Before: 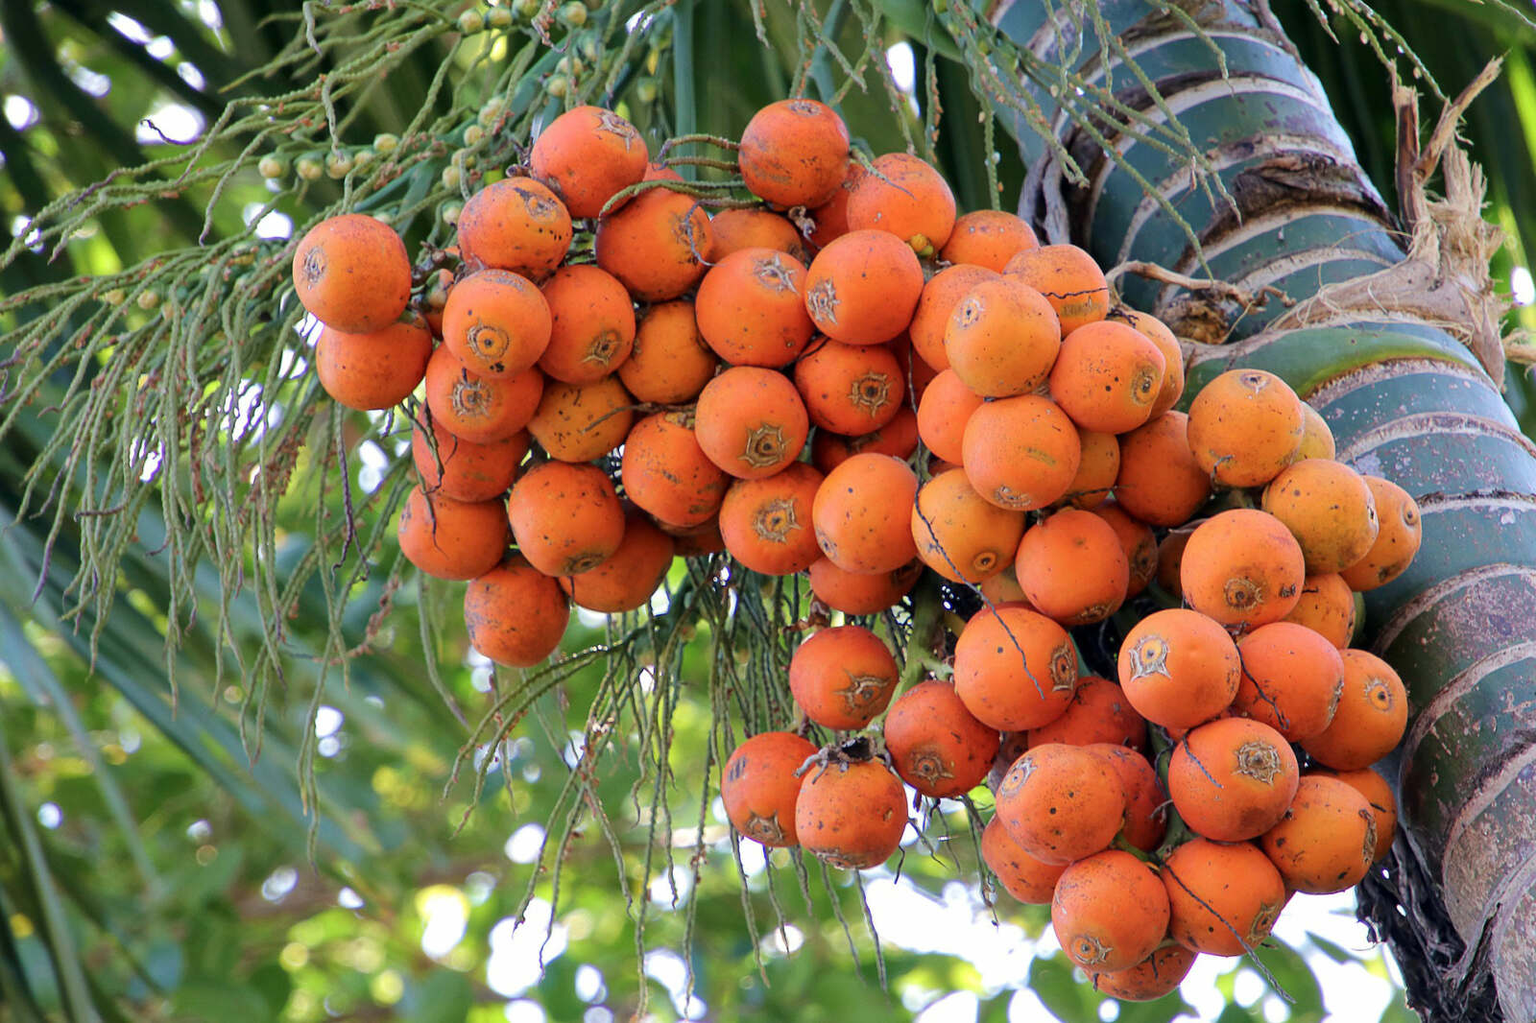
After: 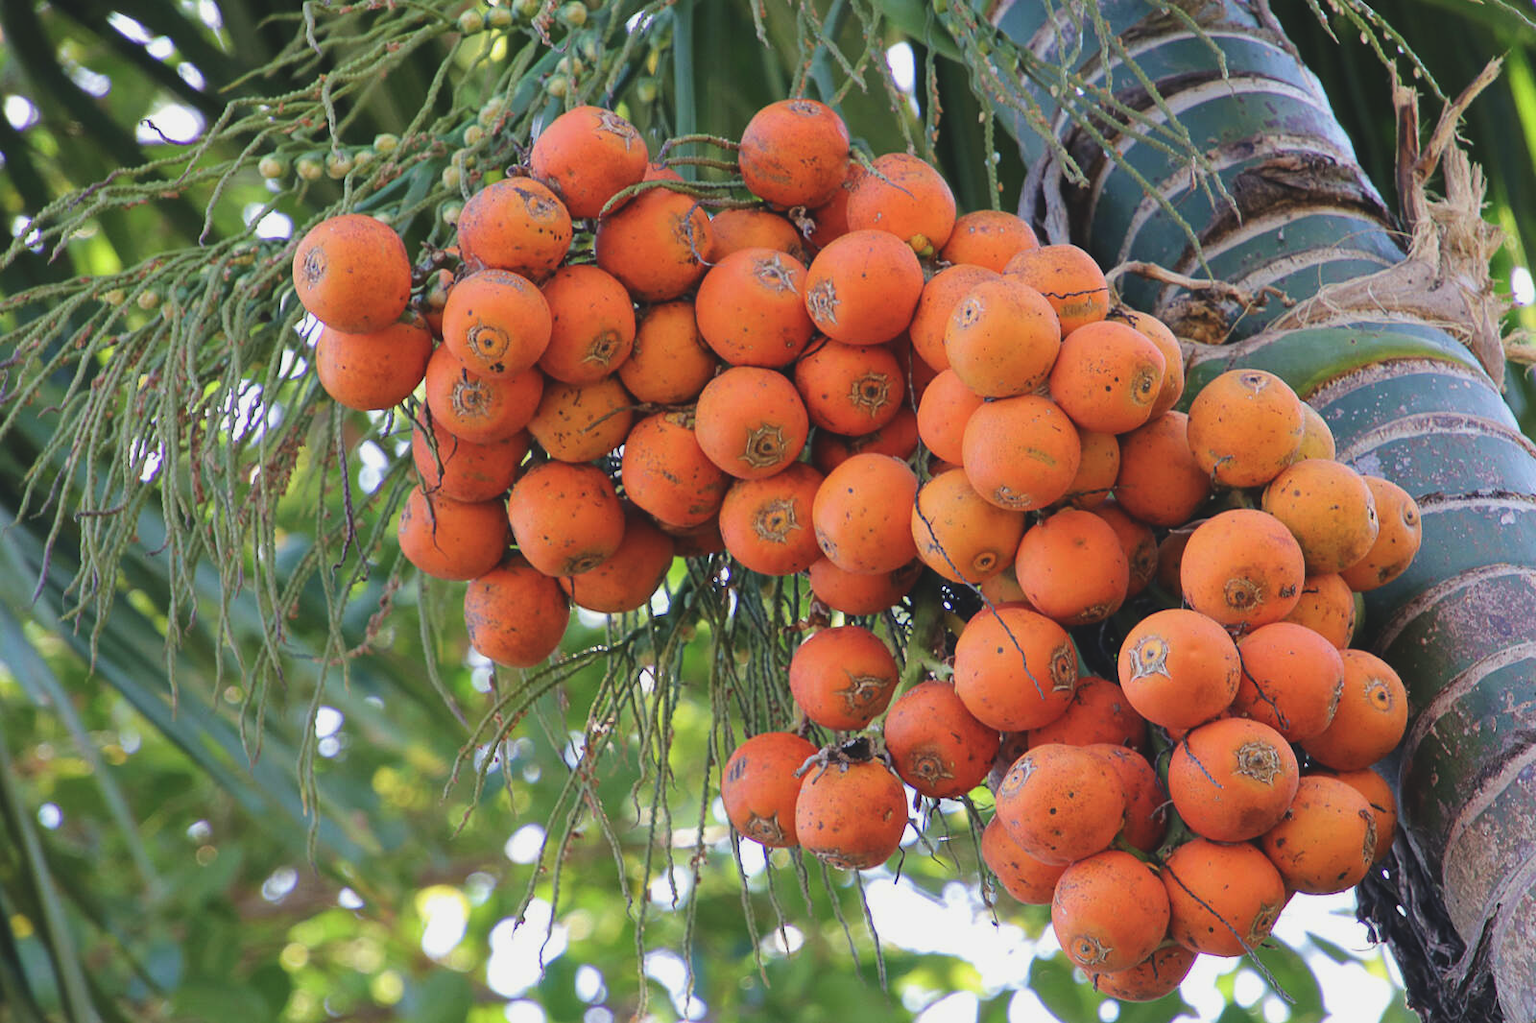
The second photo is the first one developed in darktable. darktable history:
exposure: black level correction -0.014, exposure -0.191 EV, compensate highlight preservation false
